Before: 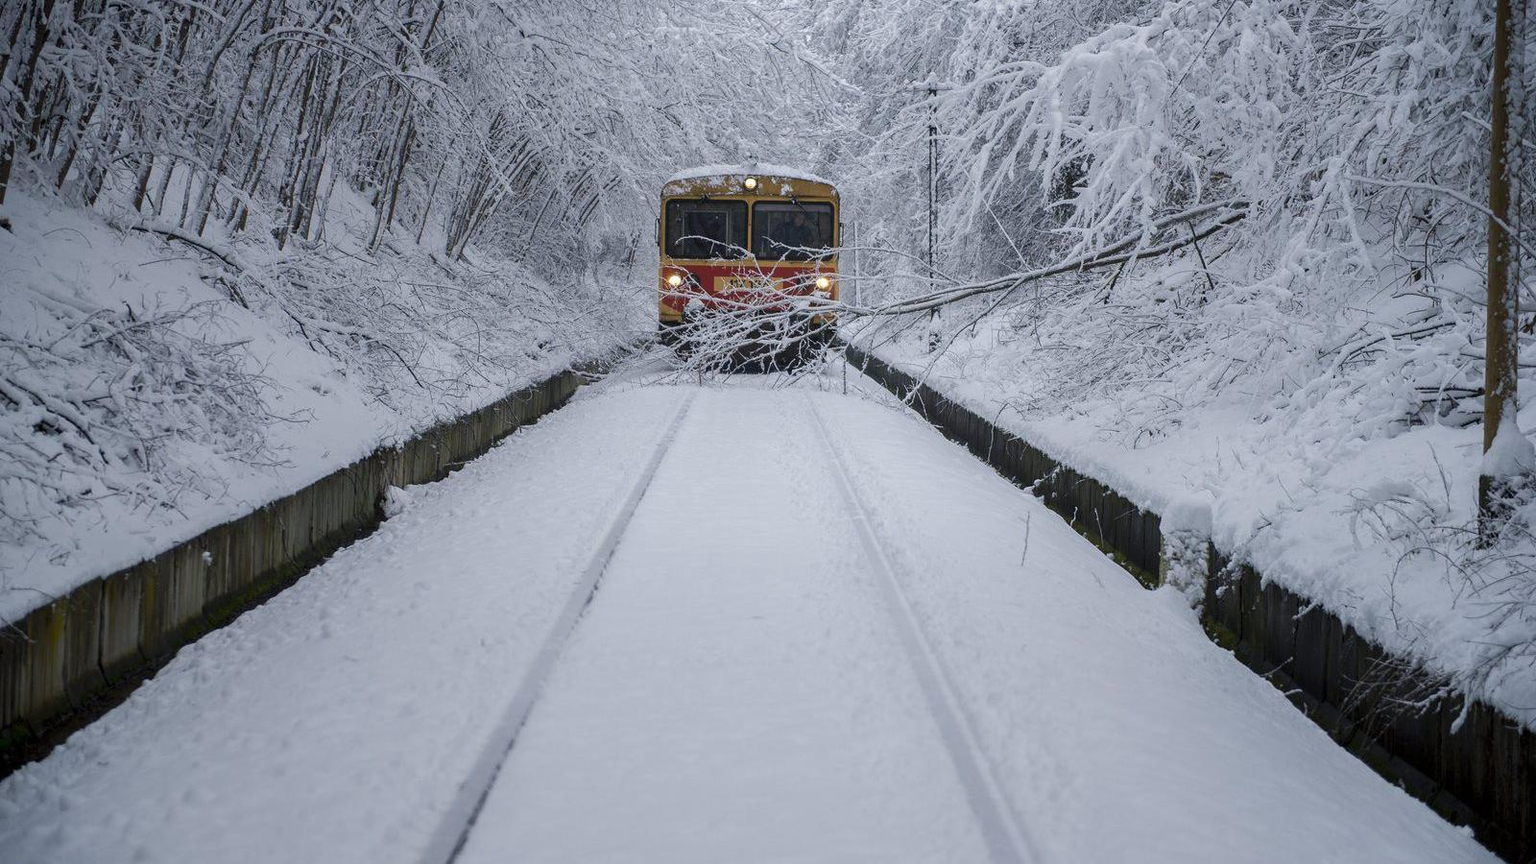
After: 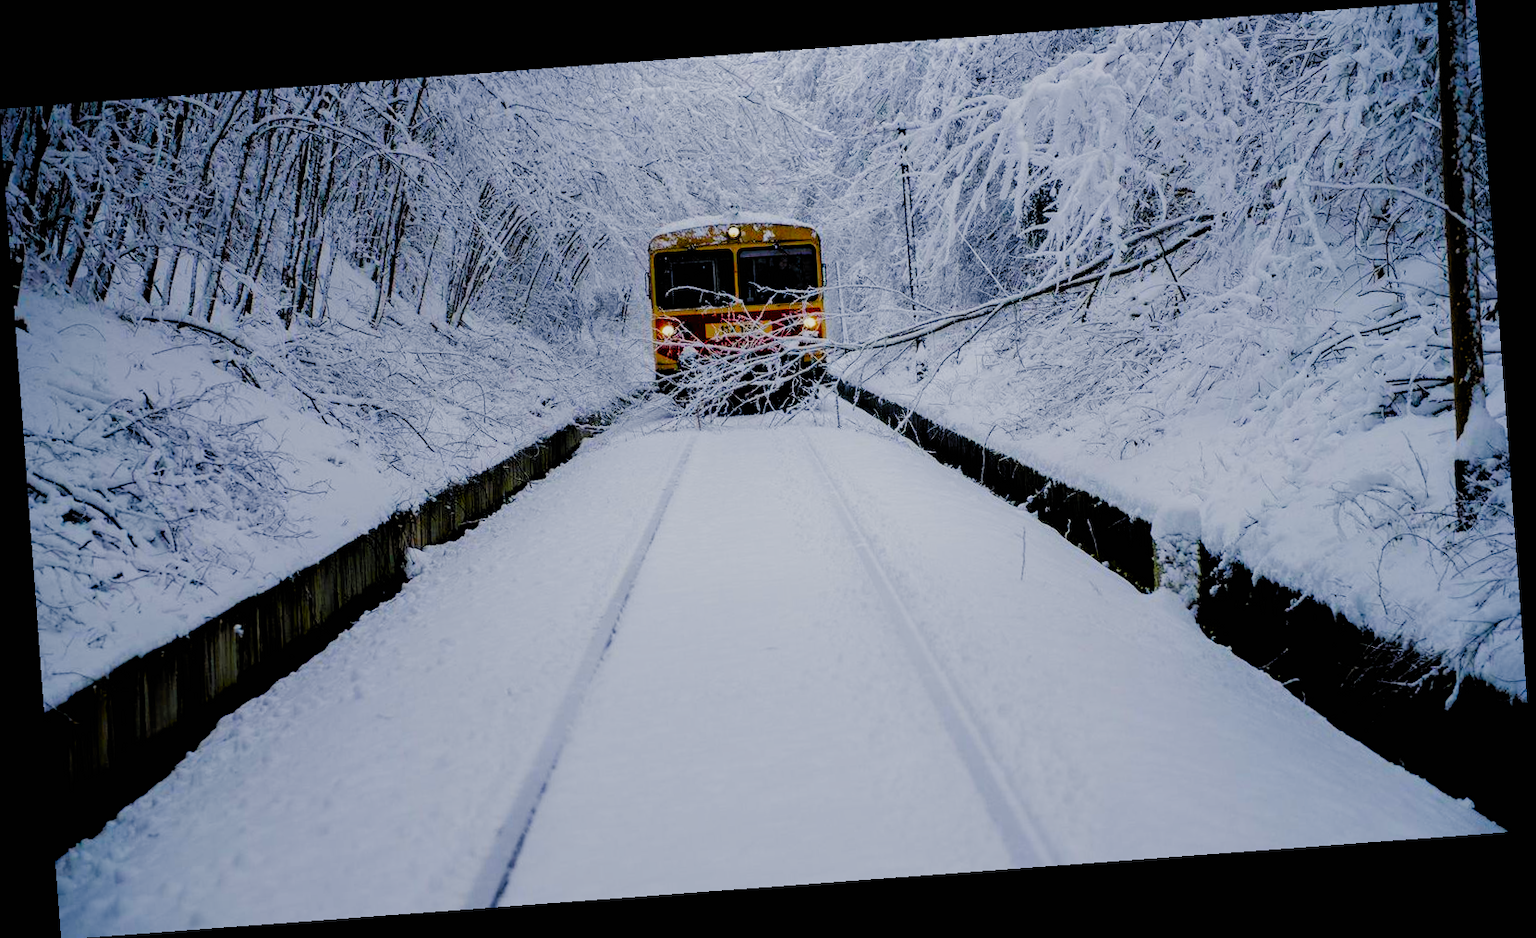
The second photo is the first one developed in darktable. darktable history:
rotate and perspective: rotation -4.25°, automatic cropping off
filmic rgb: black relative exposure -2.85 EV, white relative exposure 4.56 EV, hardness 1.77, contrast 1.25, preserve chrominance no, color science v5 (2021)
color contrast: green-magenta contrast 1.55, blue-yellow contrast 1.83
